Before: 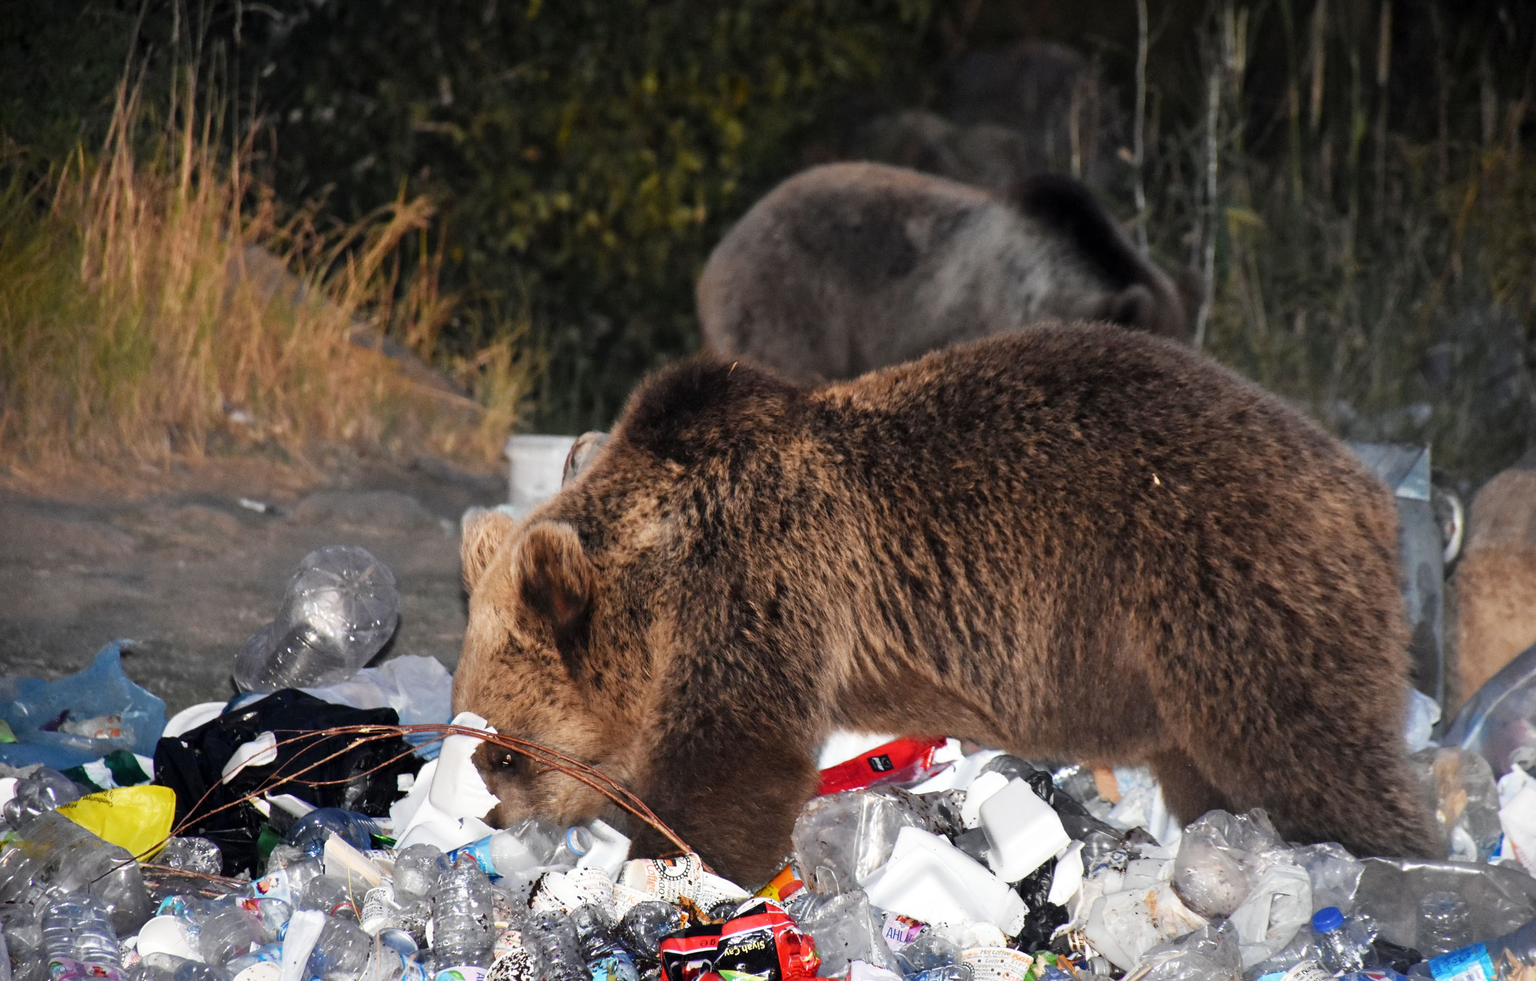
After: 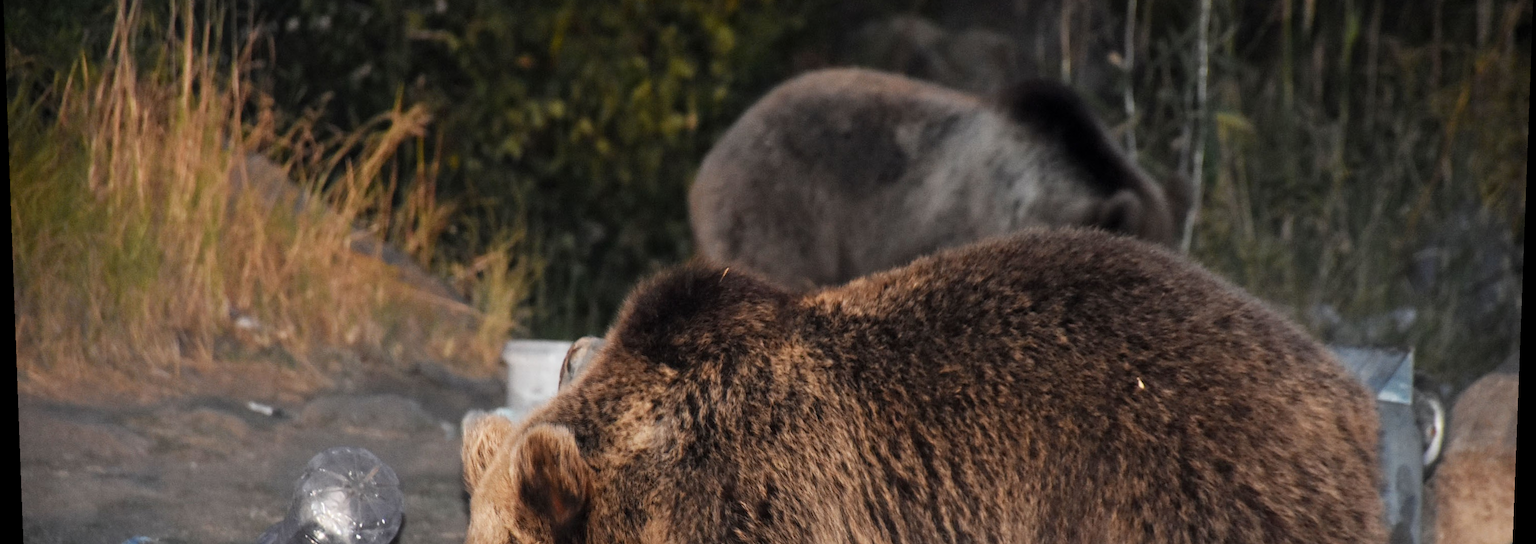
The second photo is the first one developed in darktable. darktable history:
crop and rotate: top 10.605%, bottom 33.274%
rotate and perspective: lens shift (vertical) 0.048, lens shift (horizontal) -0.024, automatic cropping off
